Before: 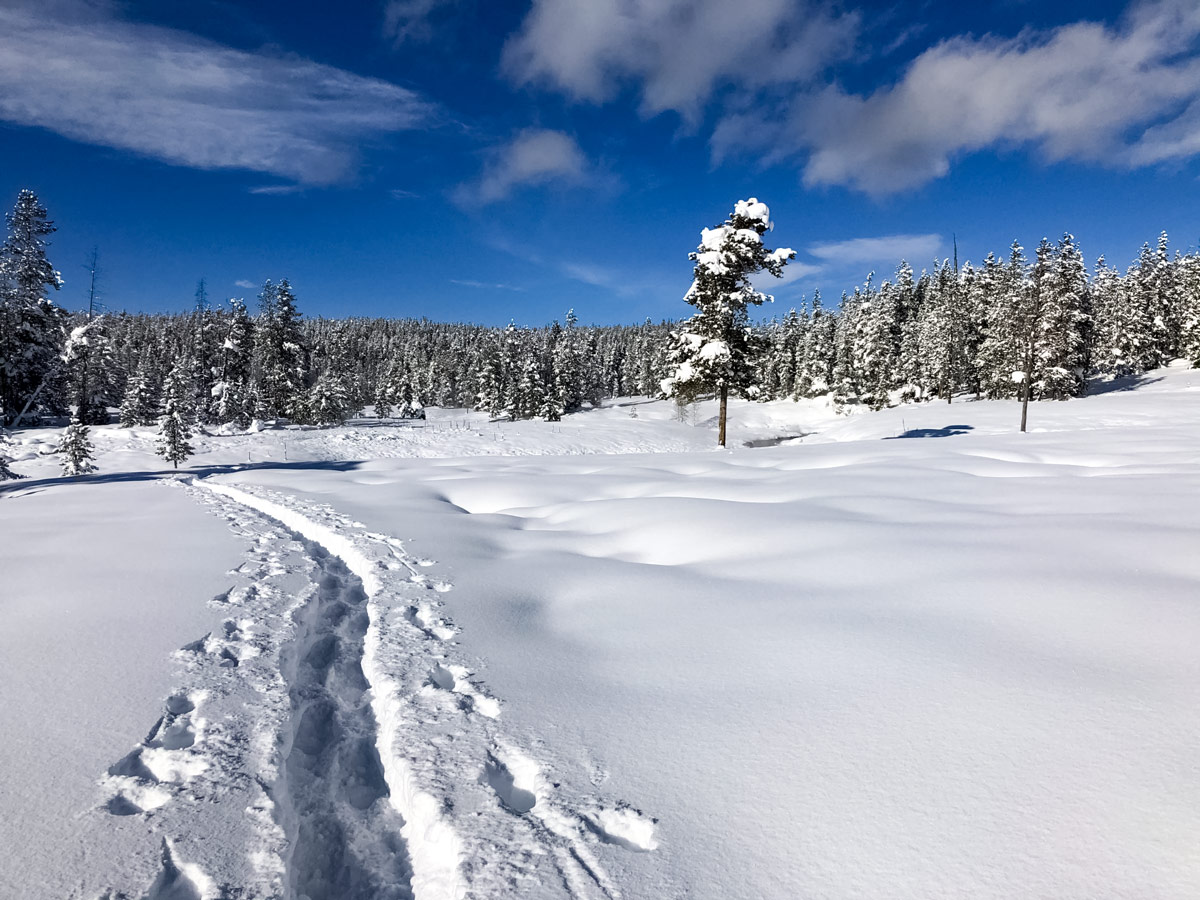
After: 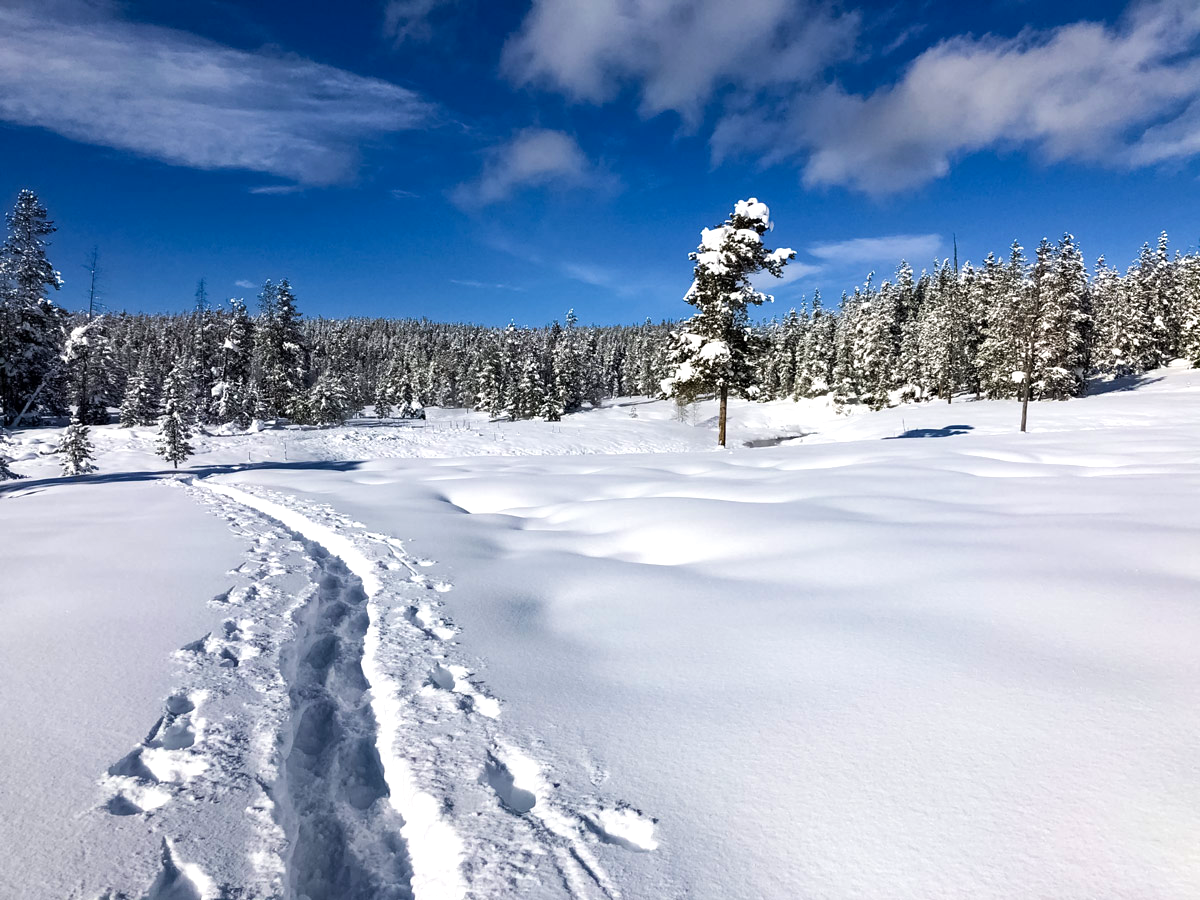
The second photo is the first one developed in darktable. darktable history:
levels: levels [0, 0.474, 0.947]
velvia: on, module defaults
